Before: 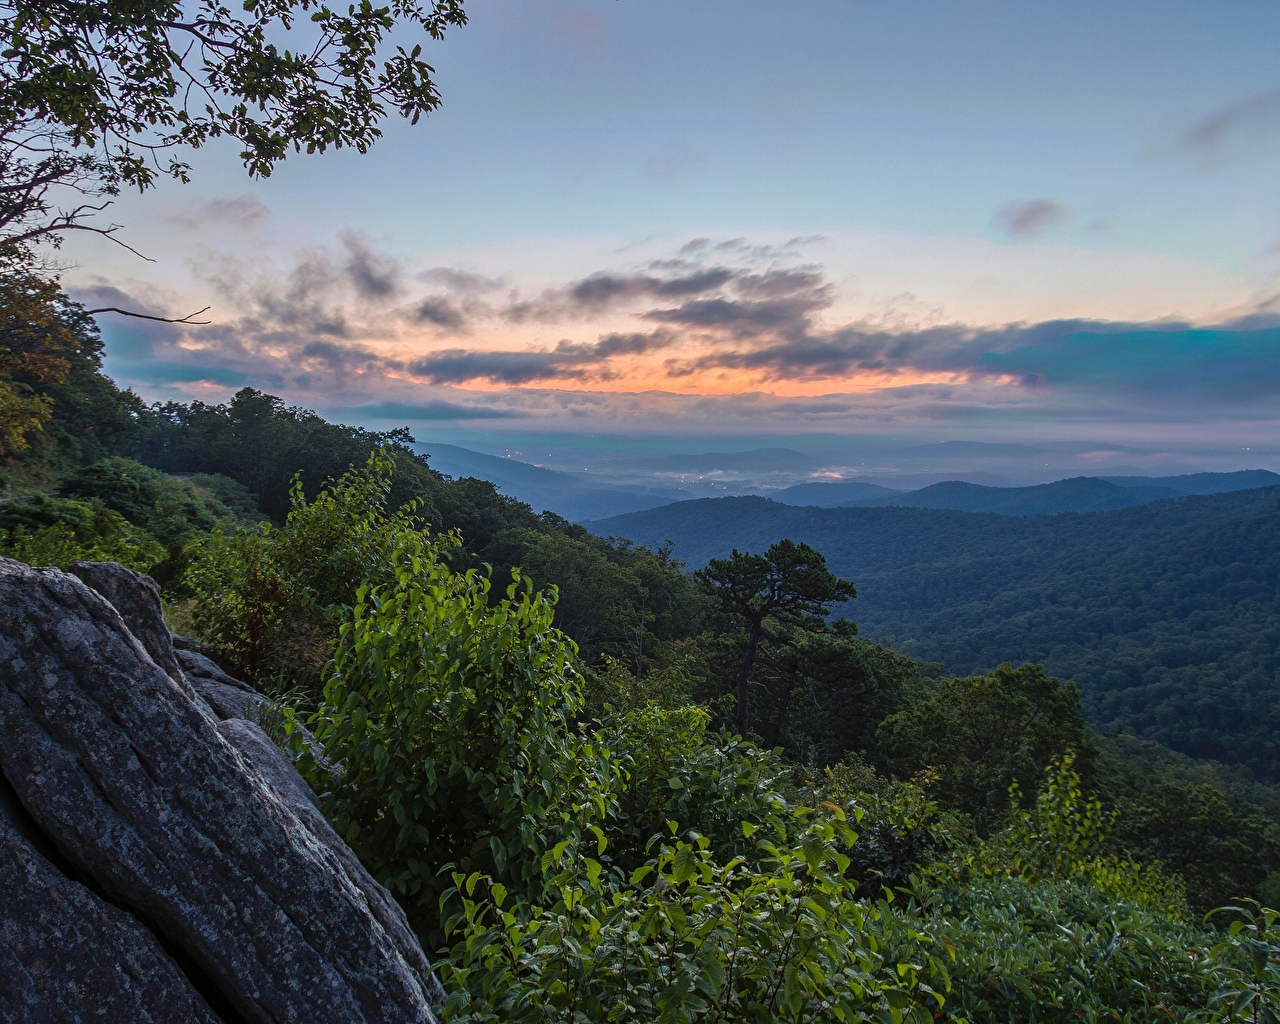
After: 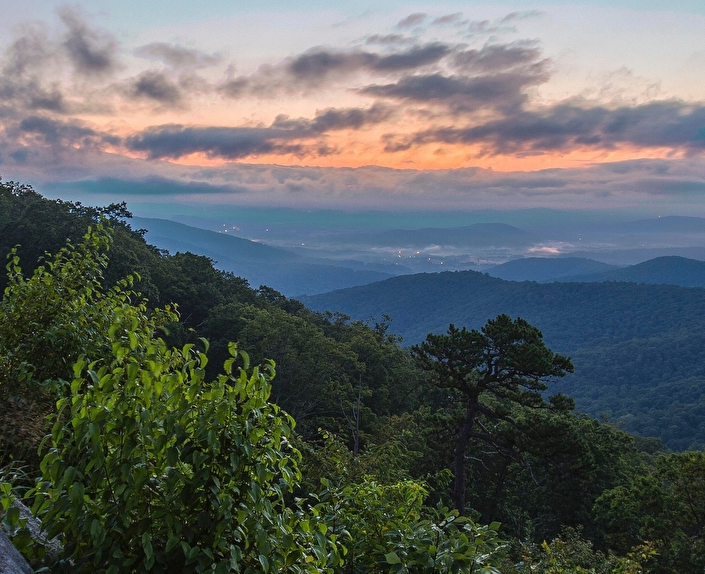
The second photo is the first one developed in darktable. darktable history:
crop and rotate: left 22.122%, top 22.043%, right 22.774%, bottom 21.867%
